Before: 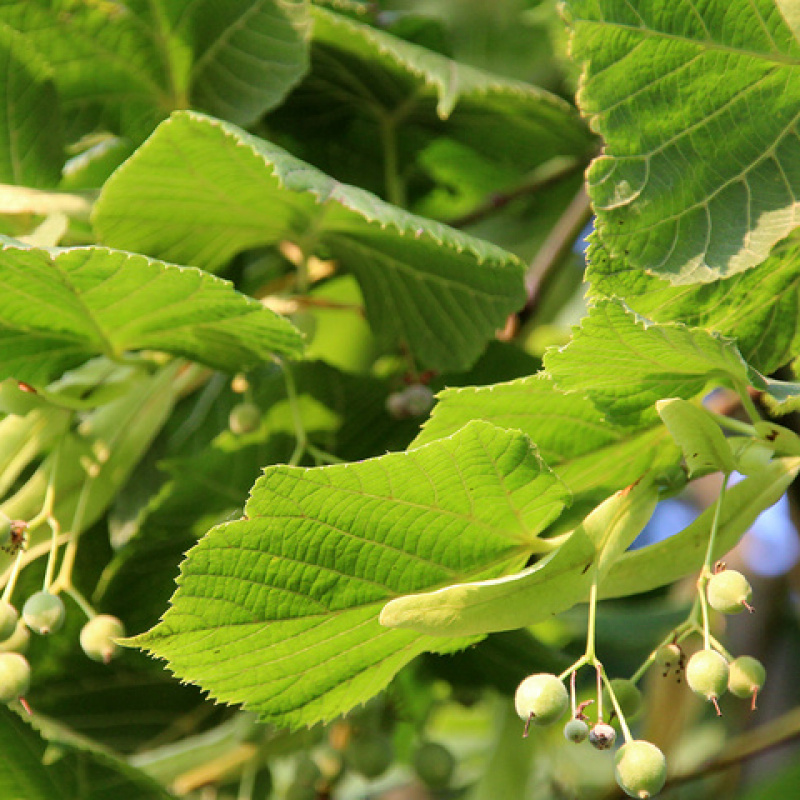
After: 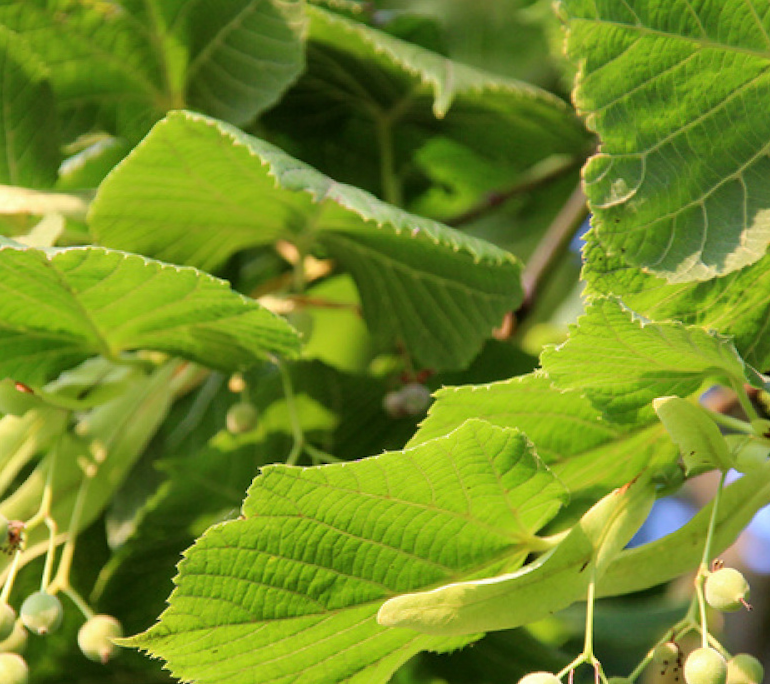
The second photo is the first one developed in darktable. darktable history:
exposure: compensate highlight preservation false
crop and rotate: angle 0.2°, left 0.275%, right 3.127%, bottom 14.18%
